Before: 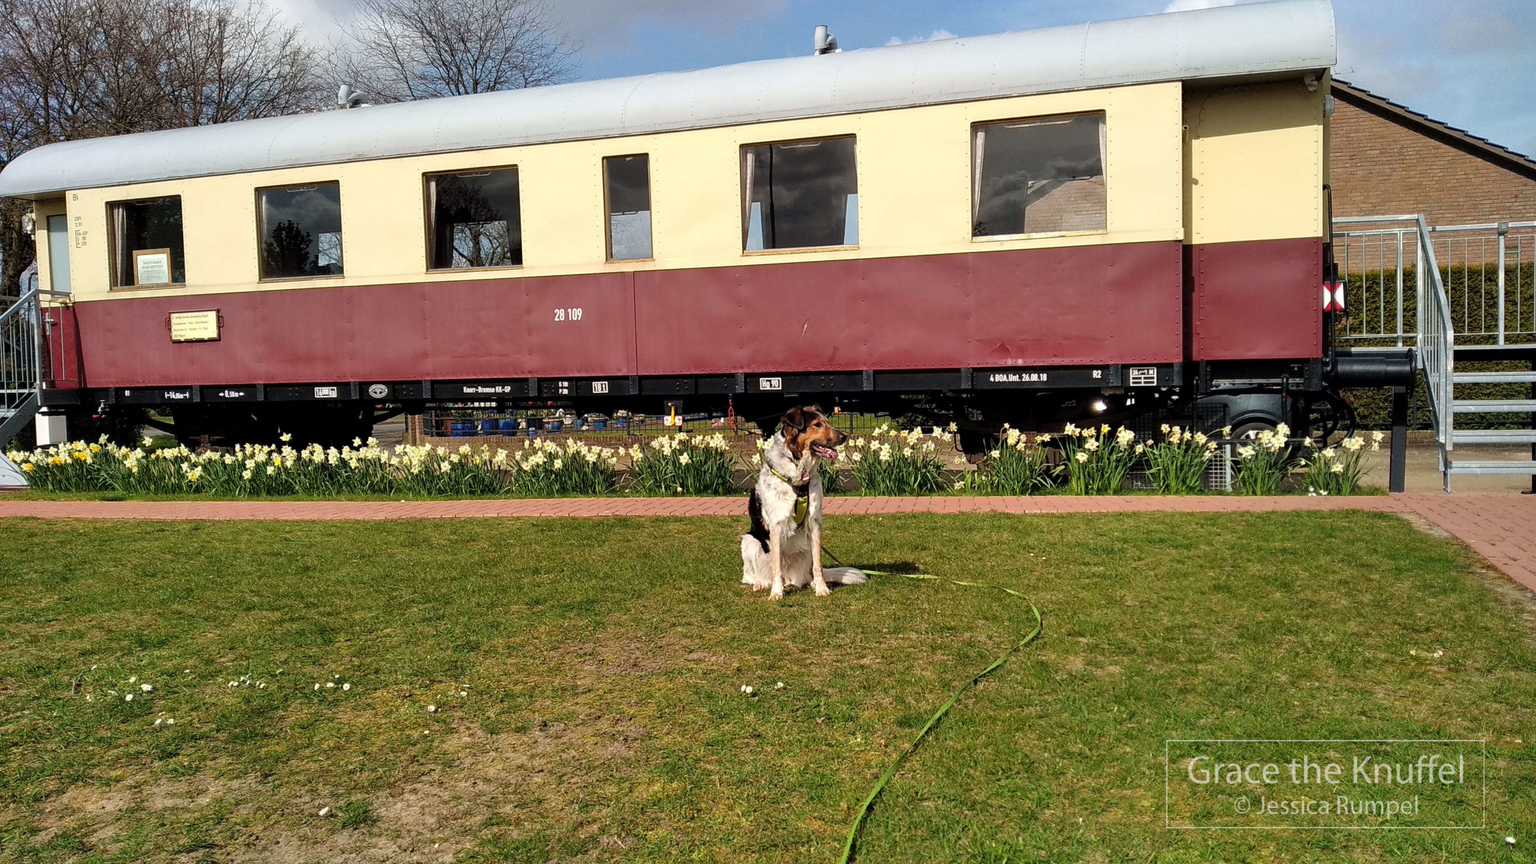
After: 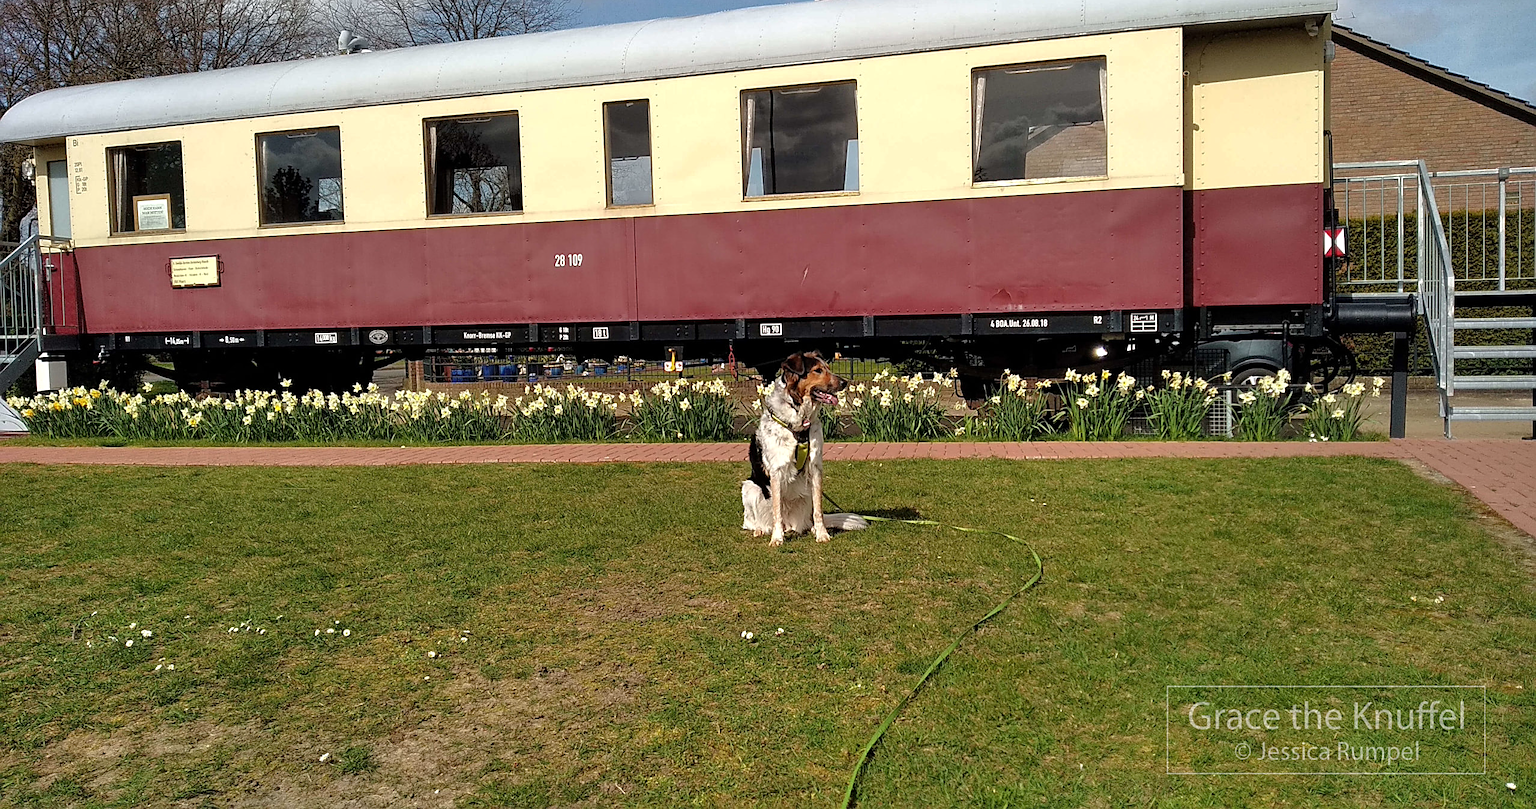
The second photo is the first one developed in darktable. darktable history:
tone equalizer: -8 EV -0.001 EV, -7 EV 0.001 EV, -6 EV -0.004 EV, -5 EV -0.004 EV, -4 EV -0.085 EV, -3 EV -0.205 EV, -2 EV -0.272 EV, -1 EV 0.096 EV, +0 EV 0.282 EV, edges refinement/feathering 500, mask exposure compensation -1.57 EV, preserve details no
sharpen: on, module defaults
crop and rotate: top 6.34%
